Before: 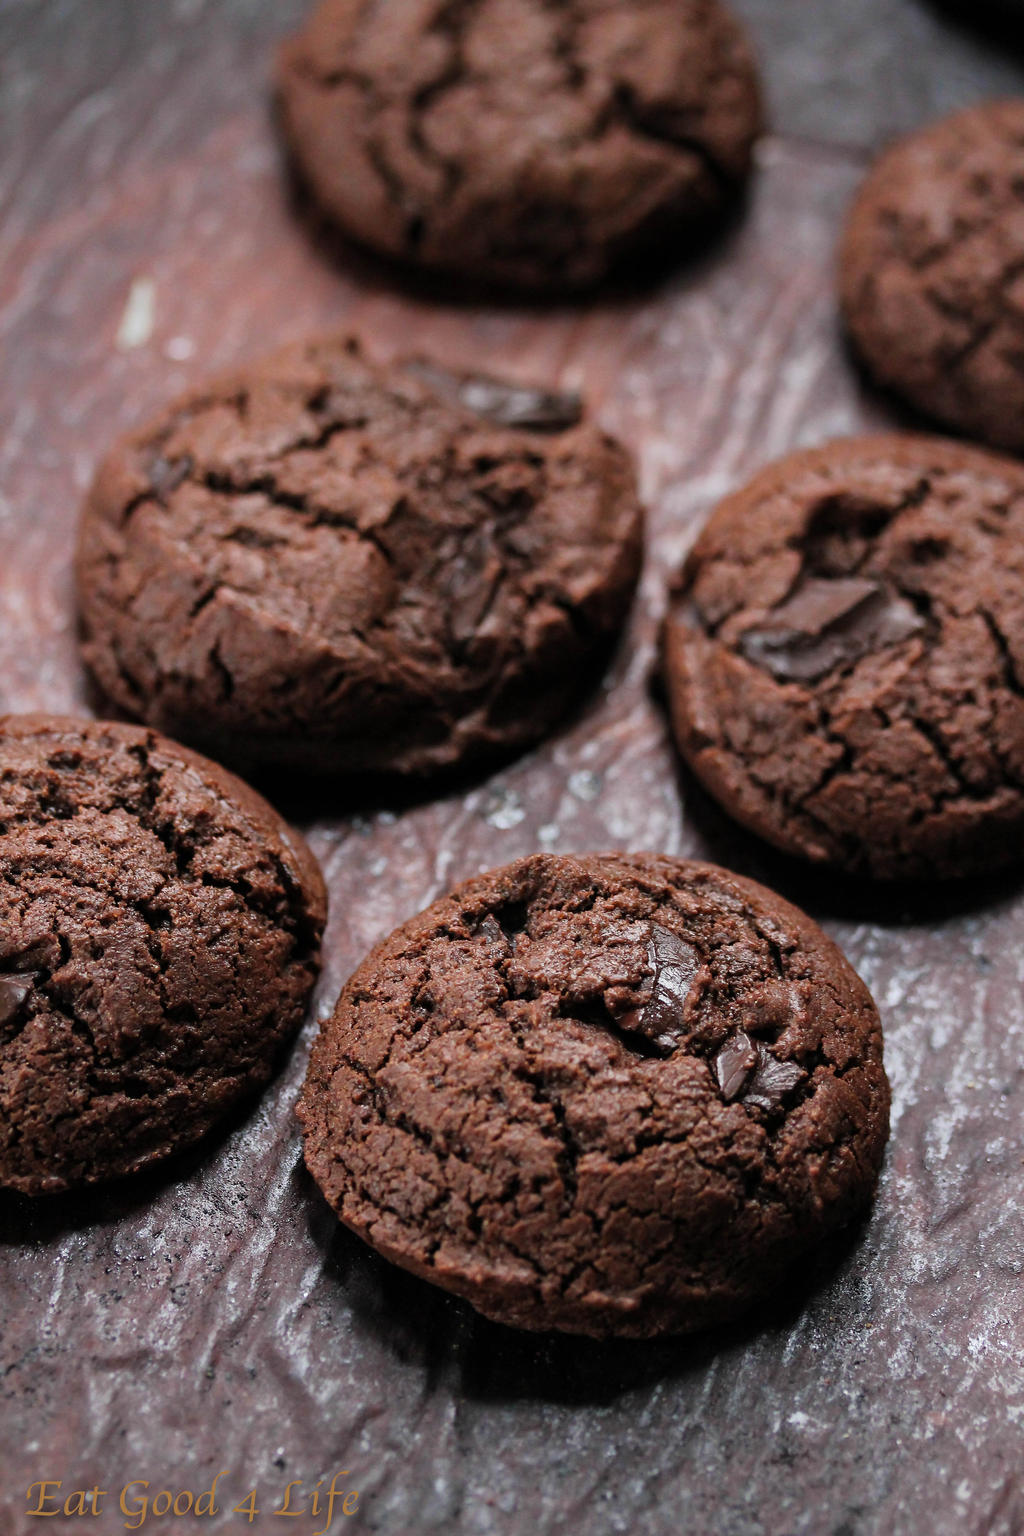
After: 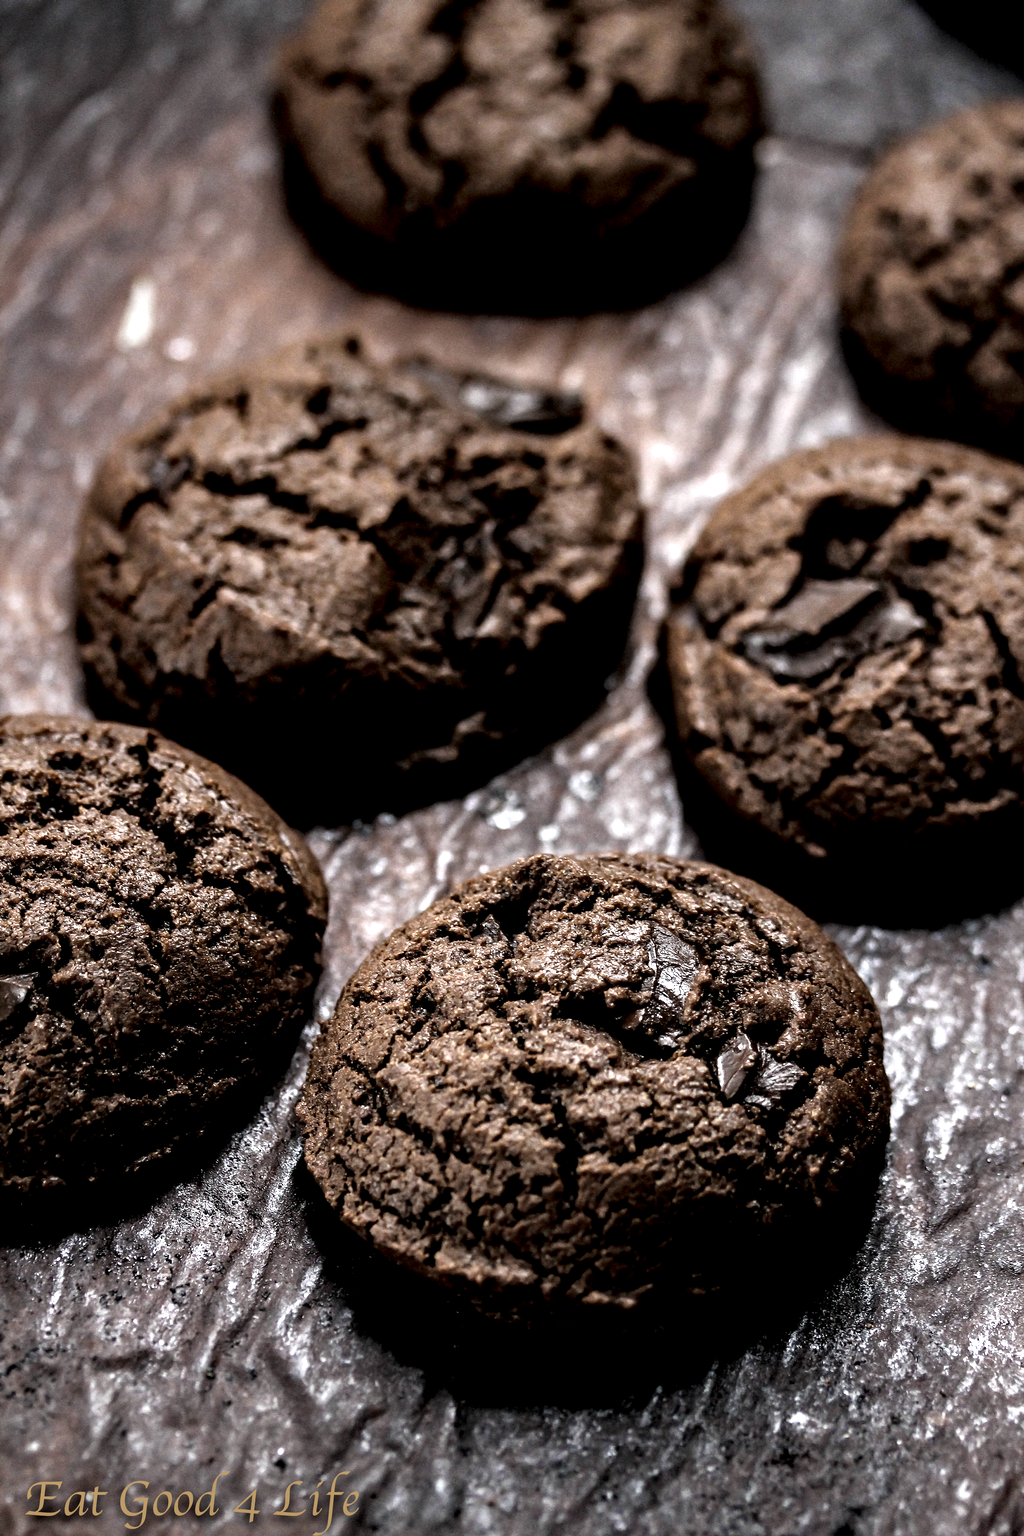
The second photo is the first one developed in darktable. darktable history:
color zones: curves: ch0 [(0.25, 0.5) (0.463, 0.627) (0.484, 0.637) (0.75, 0.5)]
rgb primaries: tint hue 2.68°, red hue 0.22, green purity 1.22, blue purity 1.19
color calibration: illuminant same as pipeline (D50), adaptation none (bypass), gamut compression 1.72
exposure: black level correction -0.016, exposure -1.018 EV
local contrast: highlights 115%, shadows 42%, detail 293%
